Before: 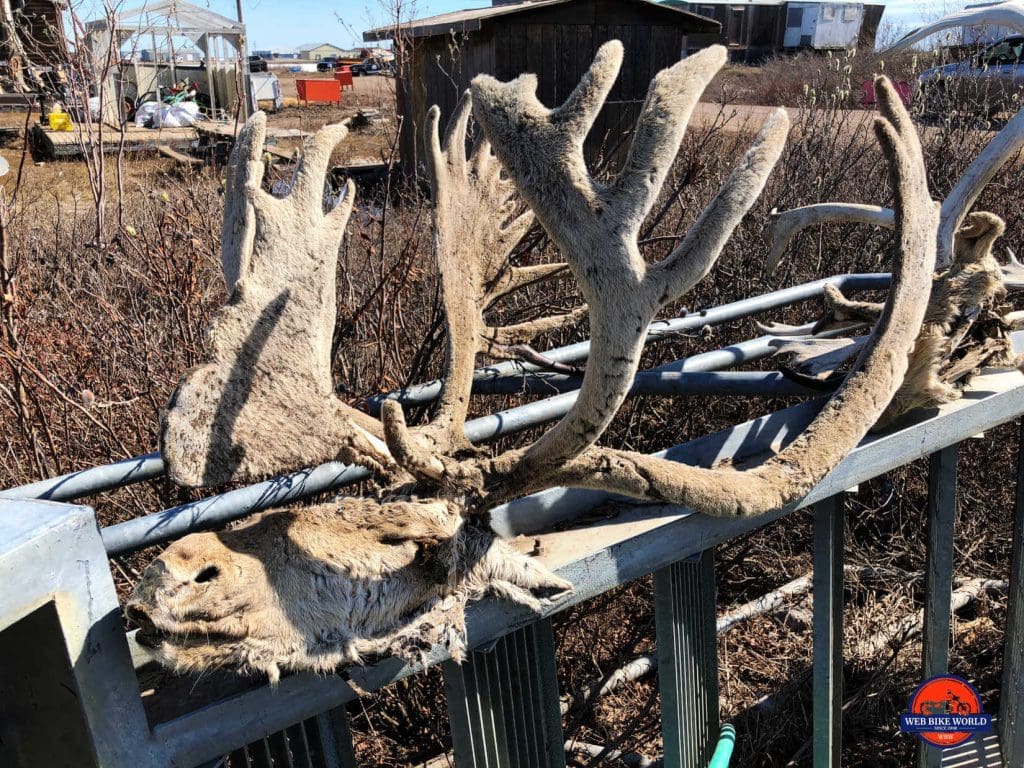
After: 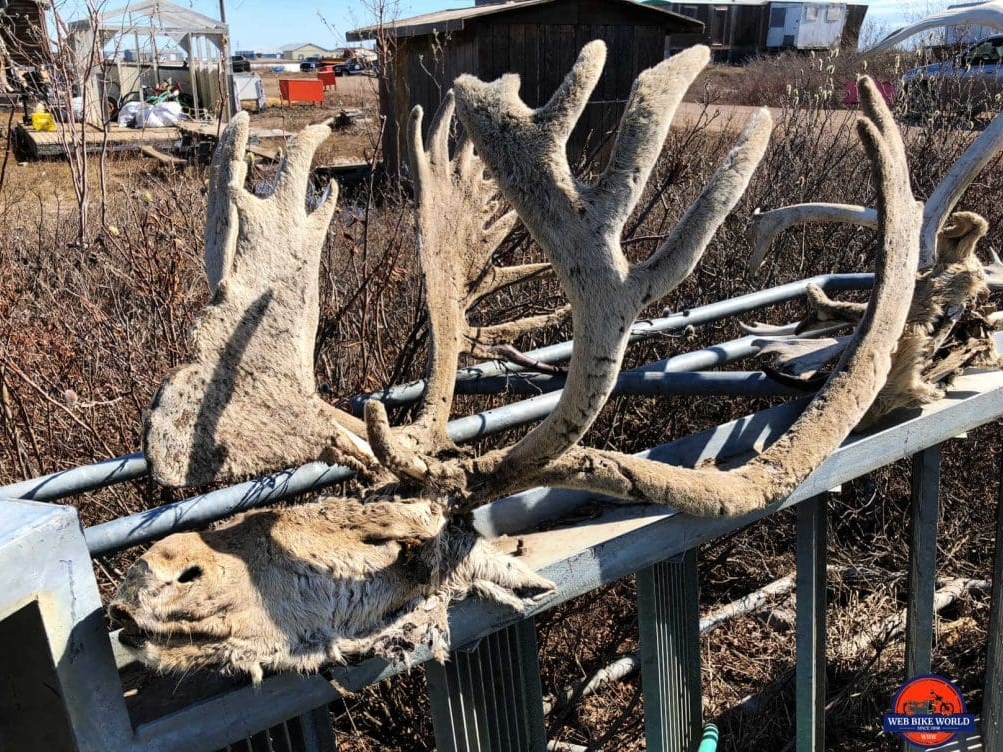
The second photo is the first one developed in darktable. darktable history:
crop: left 1.684%, right 0.272%, bottom 1.988%
